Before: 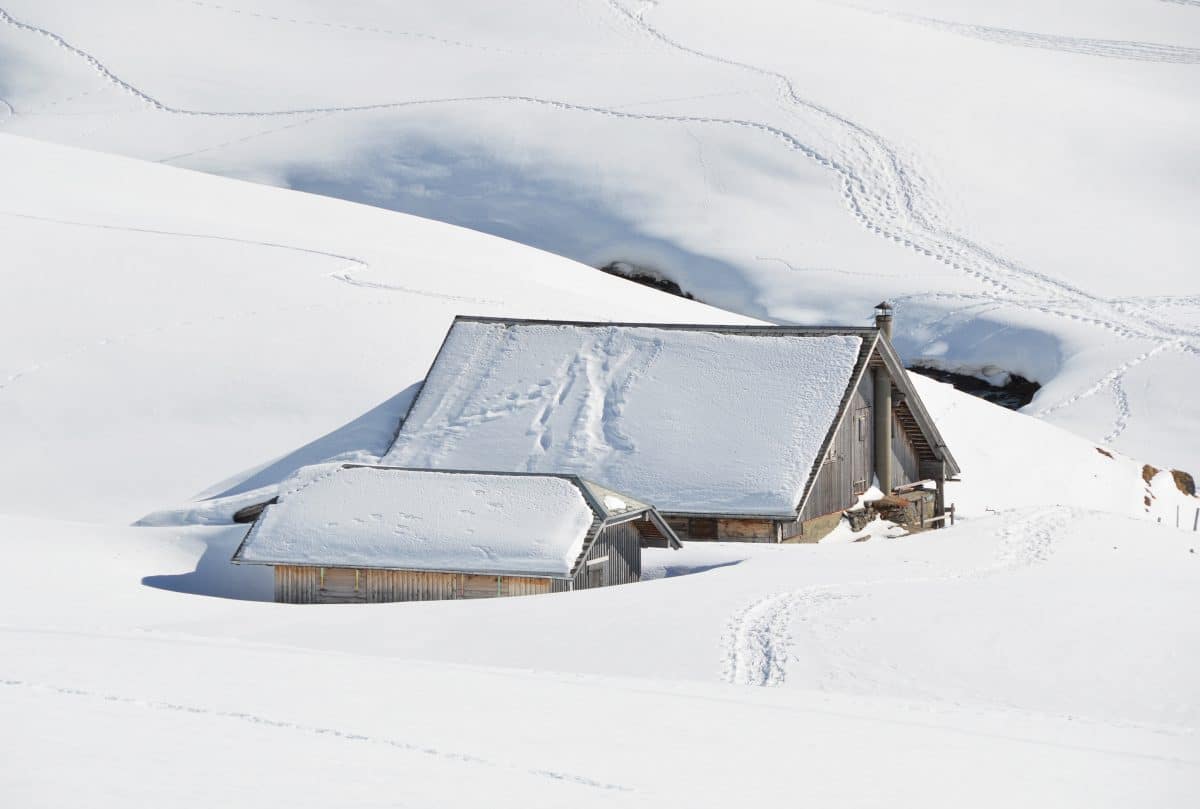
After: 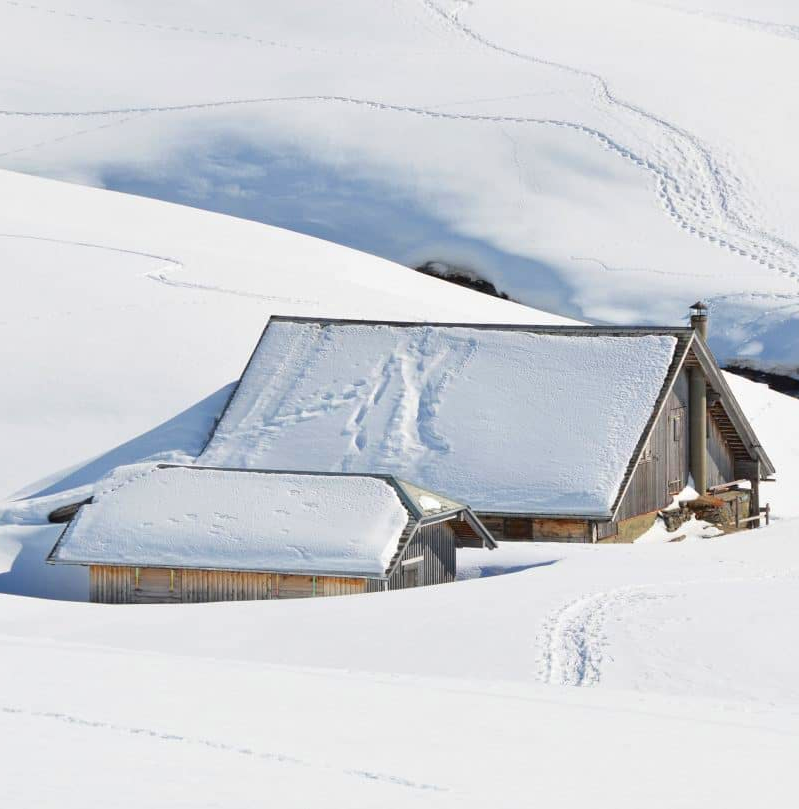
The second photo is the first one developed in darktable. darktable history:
crop and rotate: left 15.444%, right 17.939%
contrast brightness saturation: brightness -0.019, saturation 0.368
